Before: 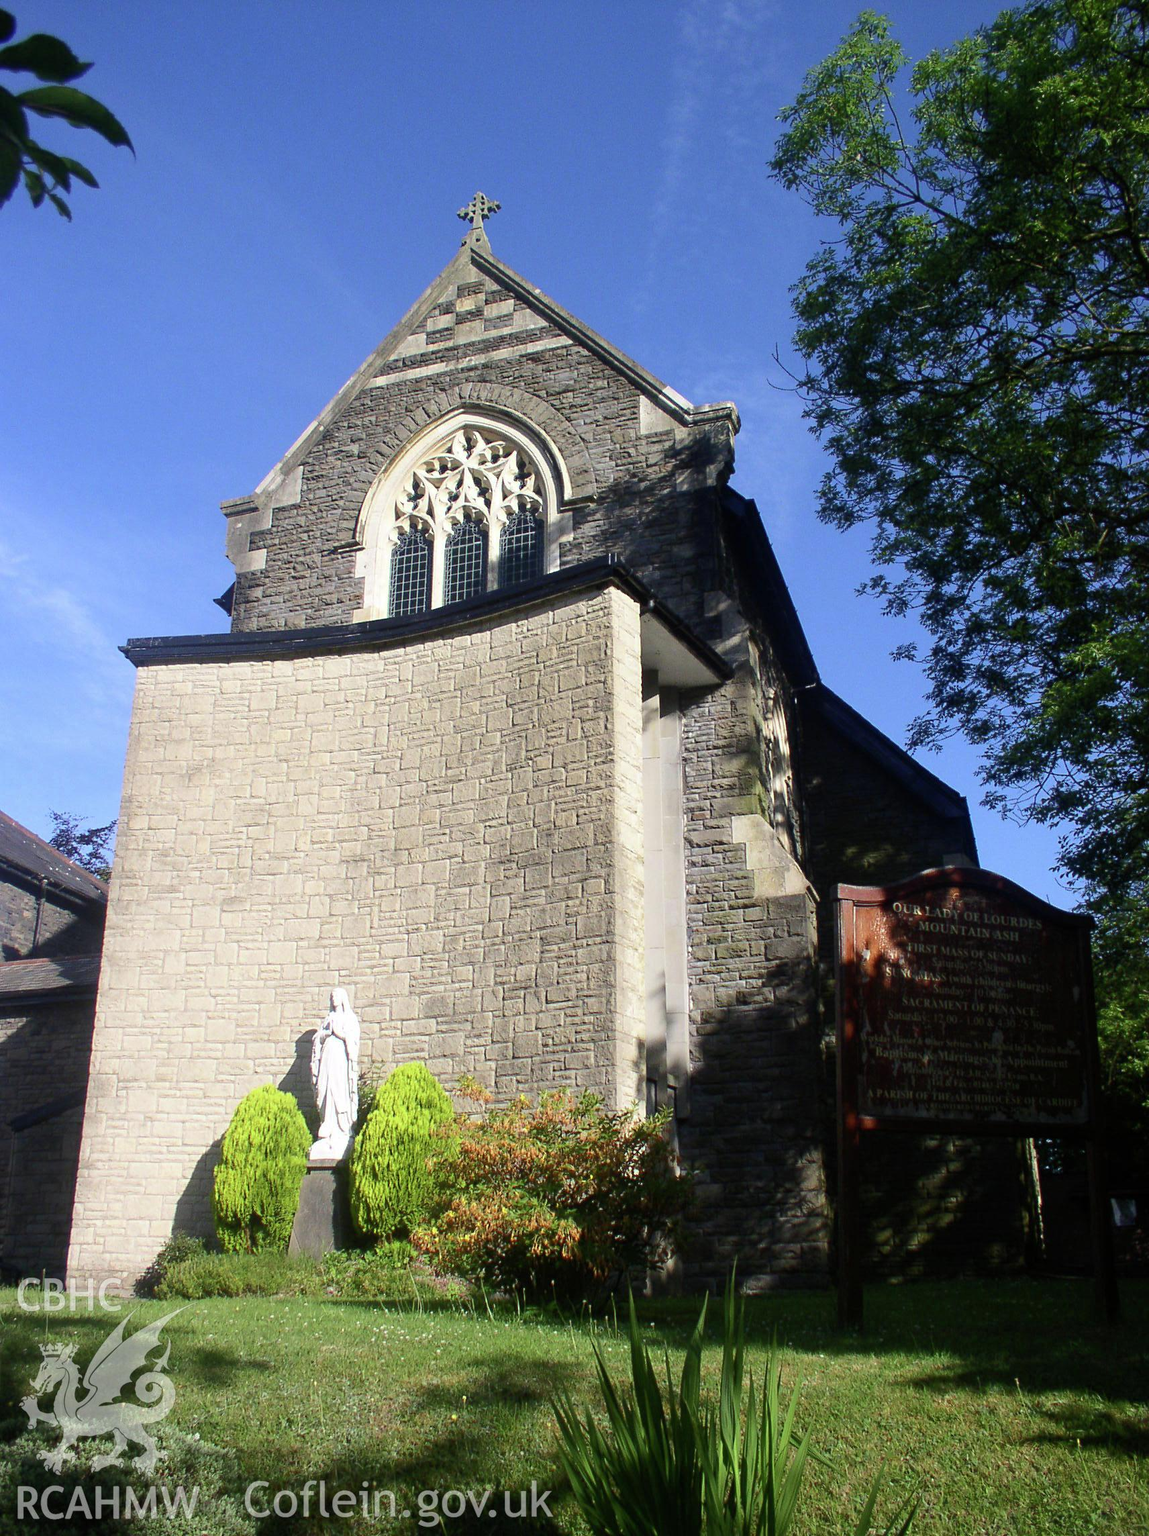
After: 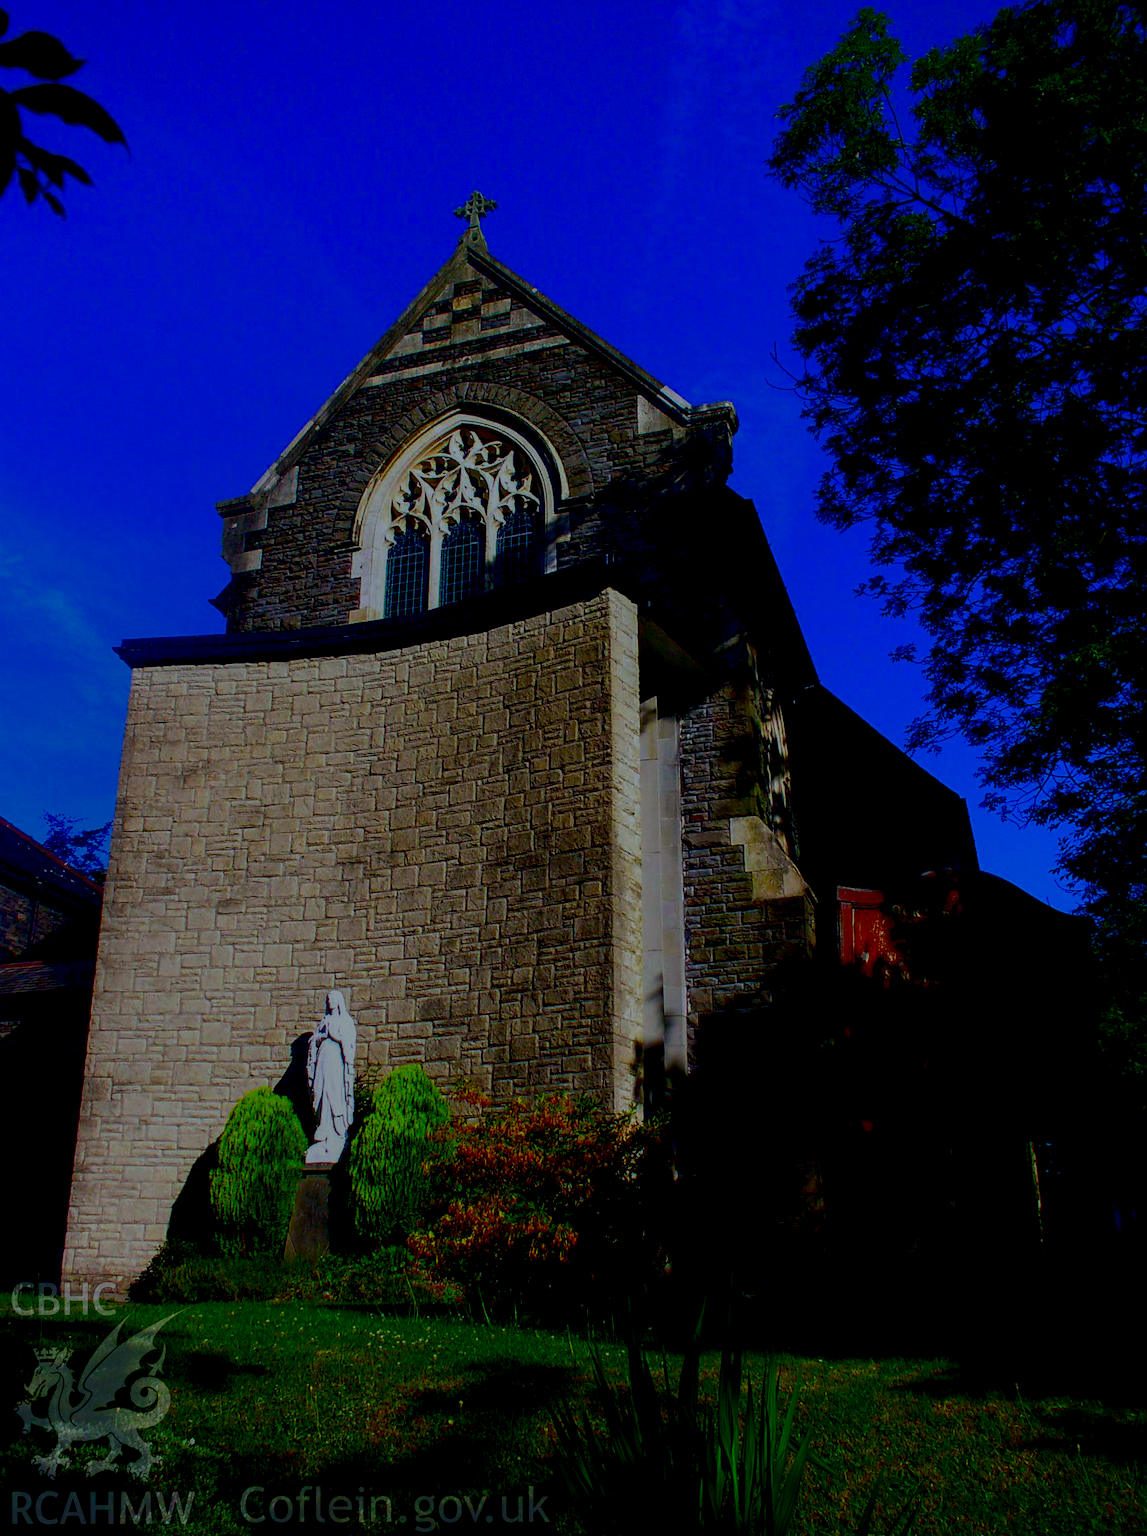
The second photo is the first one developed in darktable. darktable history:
exposure: black level correction 0.009, exposure -0.637 EV, compensate highlight preservation false
local contrast: highlights 20%, detail 197%
crop and rotate: left 0.614%, top 0.179%, bottom 0.309%
color zones: curves: ch0 [(0.068, 0.464) (0.25, 0.5) (0.48, 0.508) (0.75, 0.536) (0.886, 0.476) (0.967, 0.456)]; ch1 [(0.066, 0.456) (0.25, 0.5) (0.616, 0.508) (0.746, 0.56) (0.934, 0.444)]
color balance rgb: perceptual saturation grading › global saturation 30%, global vibrance 20%
white balance: red 0.967, blue 1.049
contrast brightness saturation: brightness -1, saturation 1
filmic rgb: black relative exposure -6.98 EV, white relative exposure 5.63 EV, hardness 2.86
